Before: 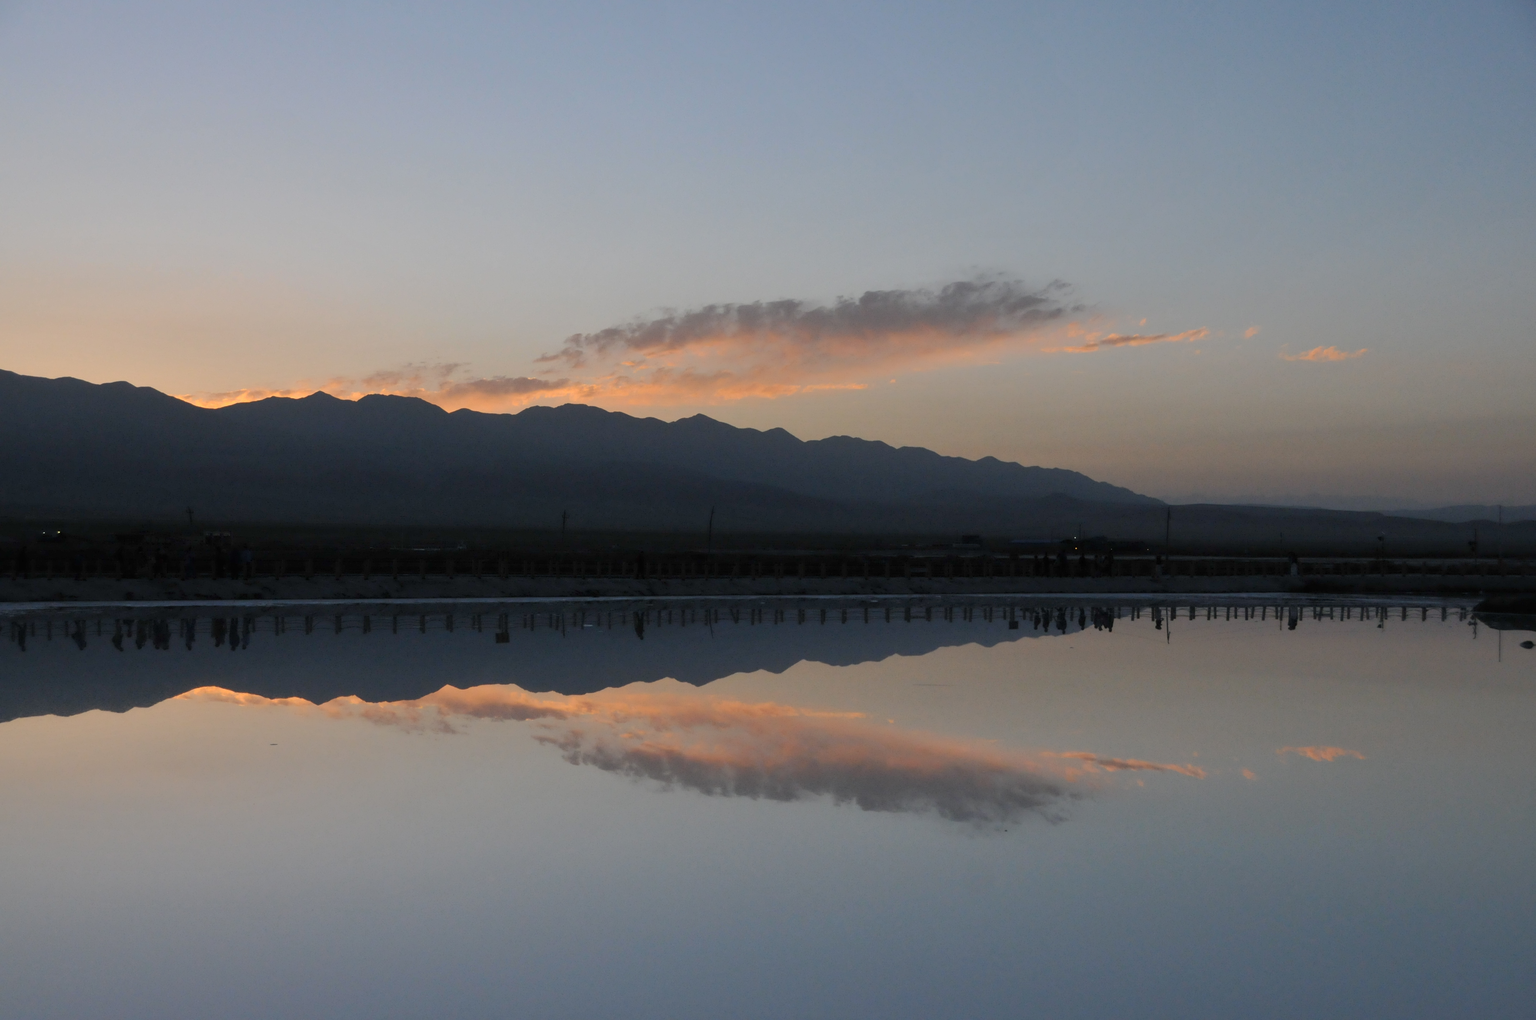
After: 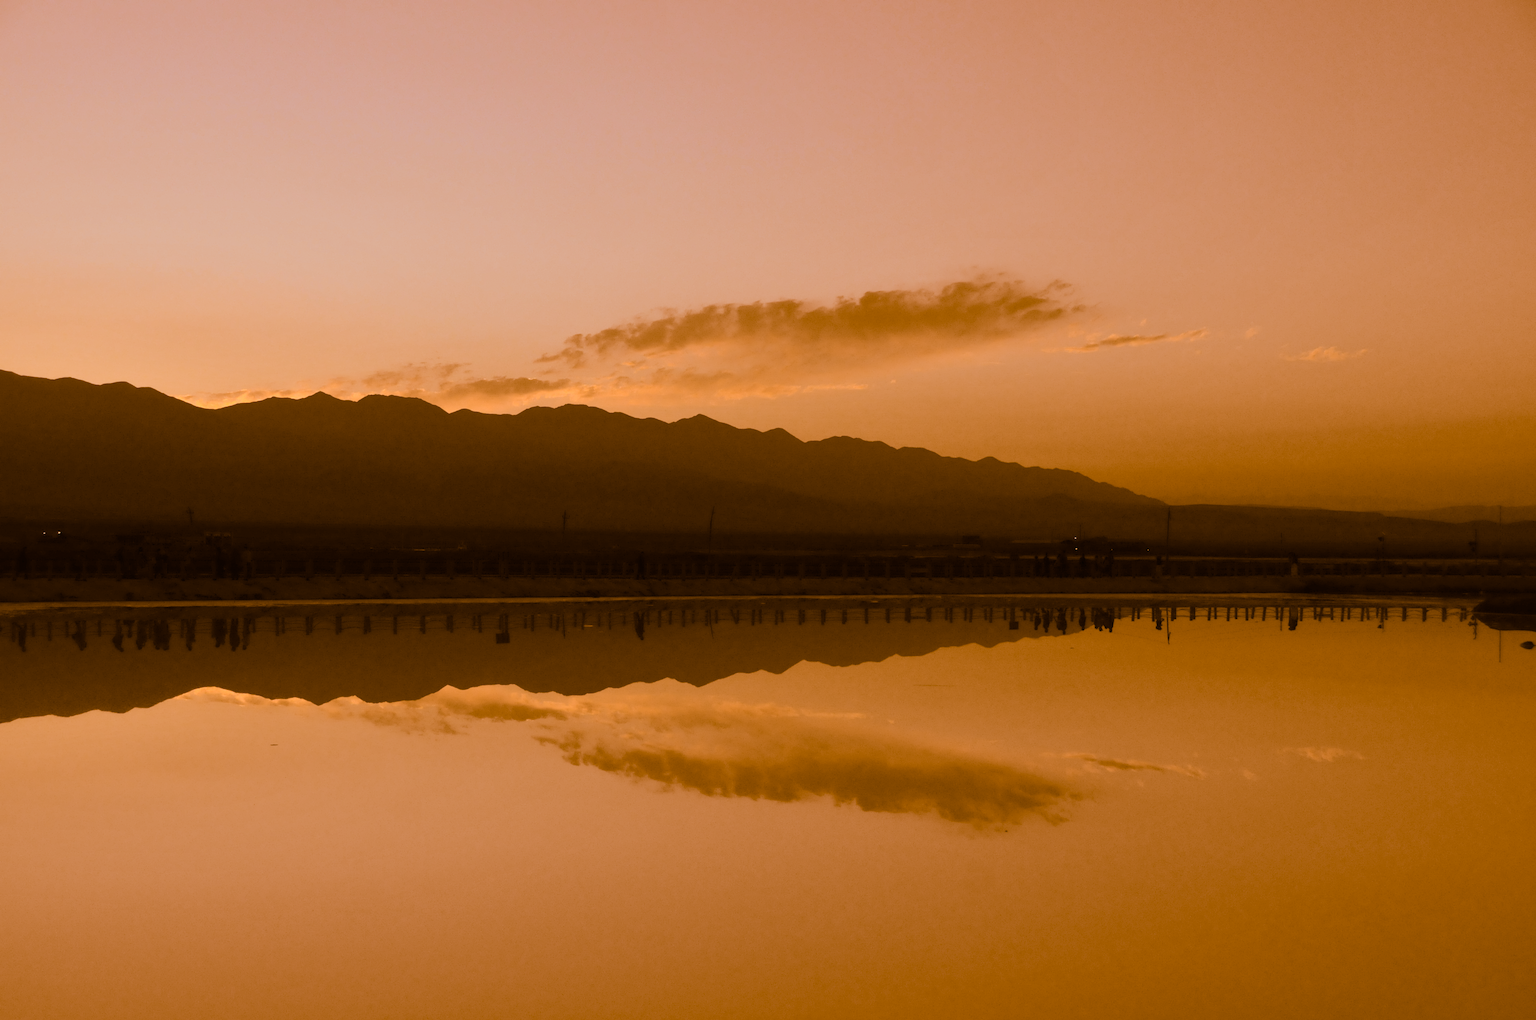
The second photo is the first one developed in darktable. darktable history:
split-toning: shadows › hue 26°, shadows › saturation 0.92, highlights › hue 40°, highlights › saturation 0.92, balance -63, compress 0%
contrast brightness saturation: contrast 0.2, brightness 0.15, saturation 0.14
exposure: exposure -0.462 EV, compensate highlight preservation false
